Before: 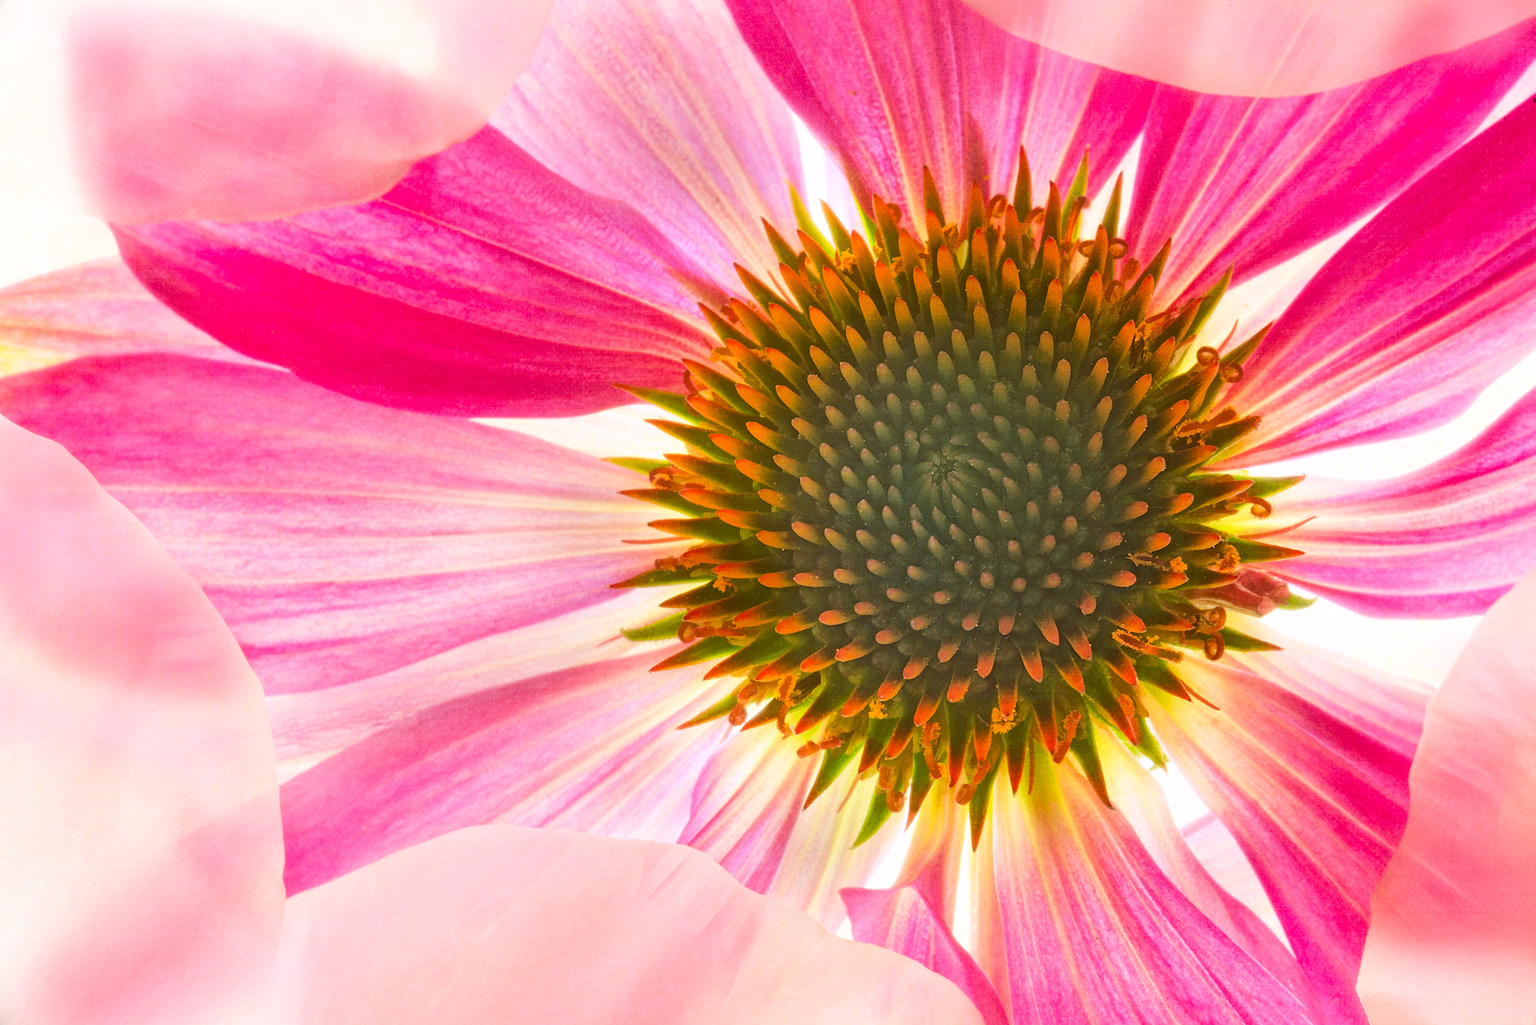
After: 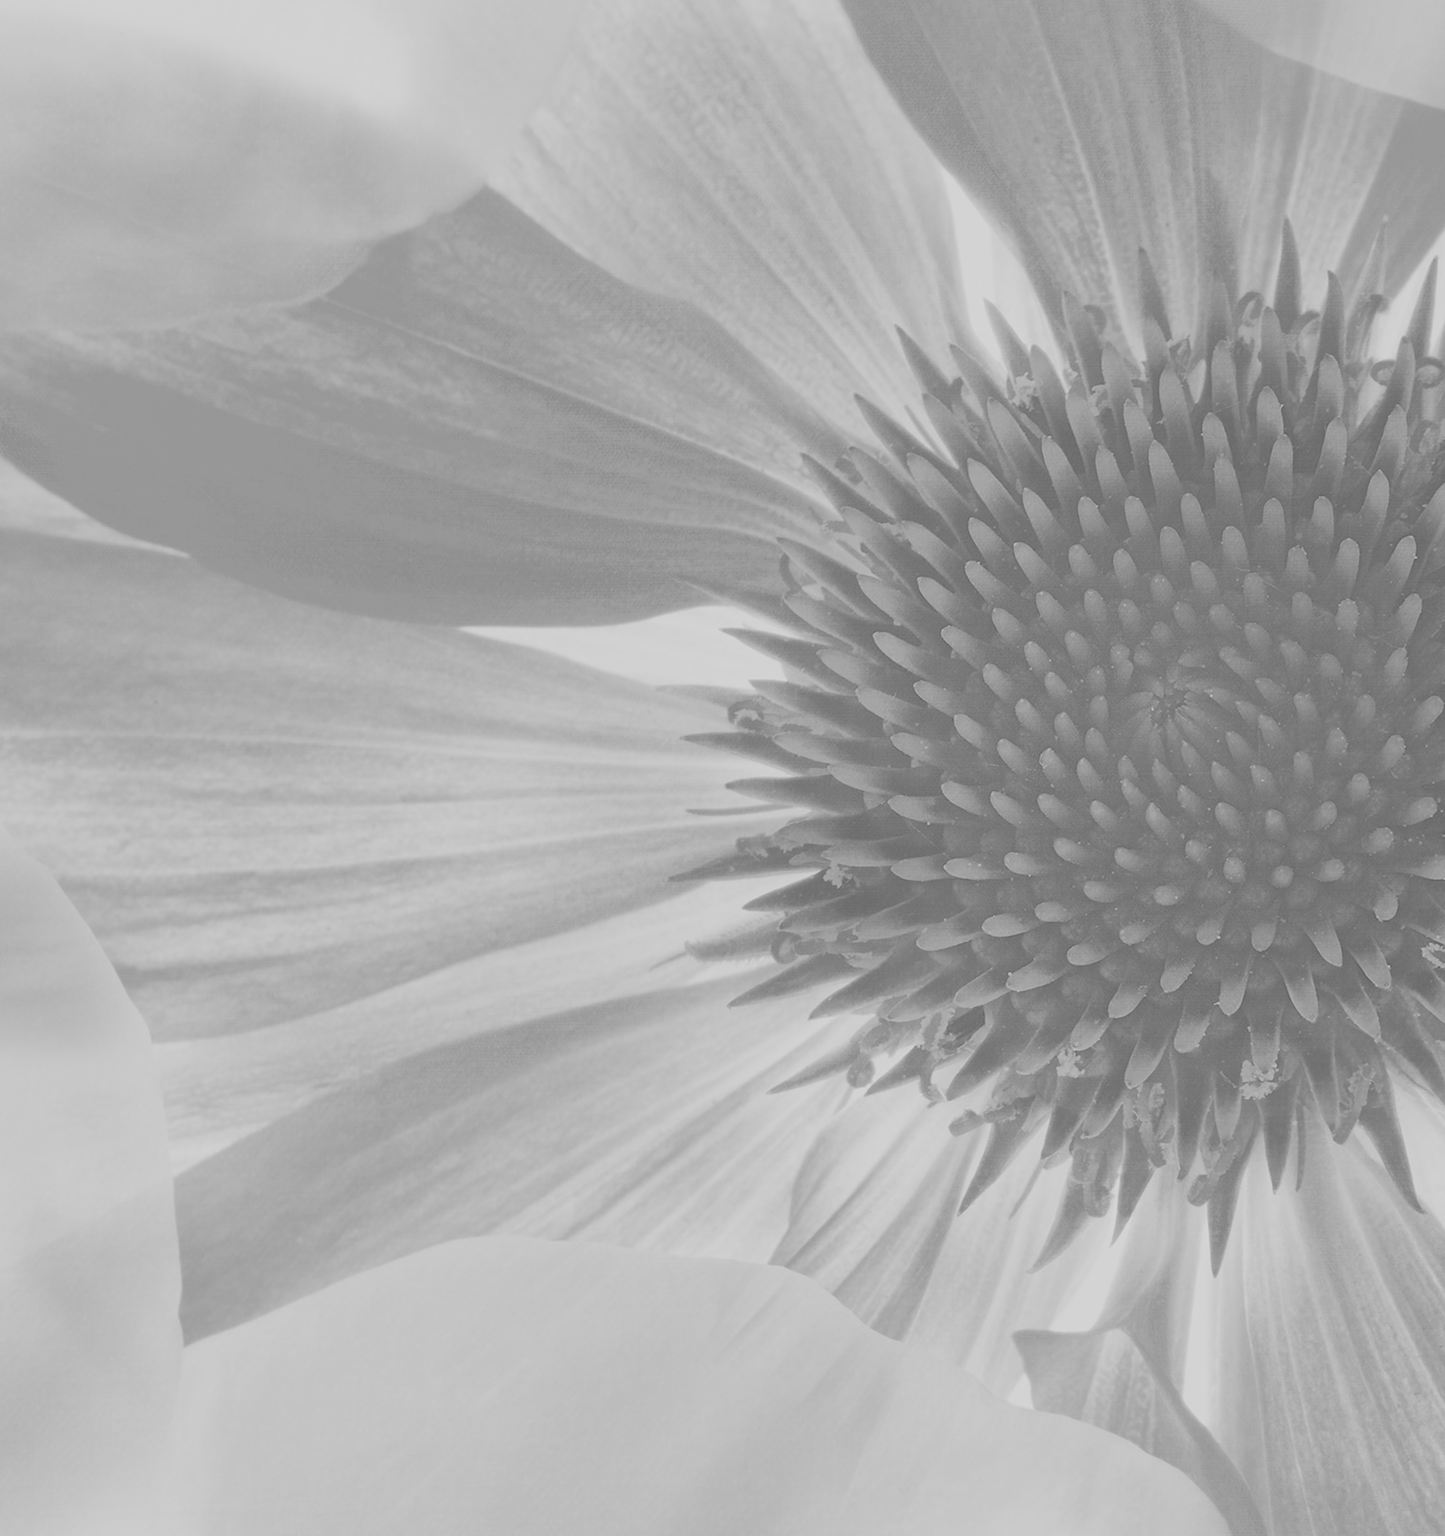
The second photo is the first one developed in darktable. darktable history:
colorize: hue 147.6°, saturation 65%, lightness 21.64%
crop: left 10.644%, right 26.528%
monochrome: on, module defaults
